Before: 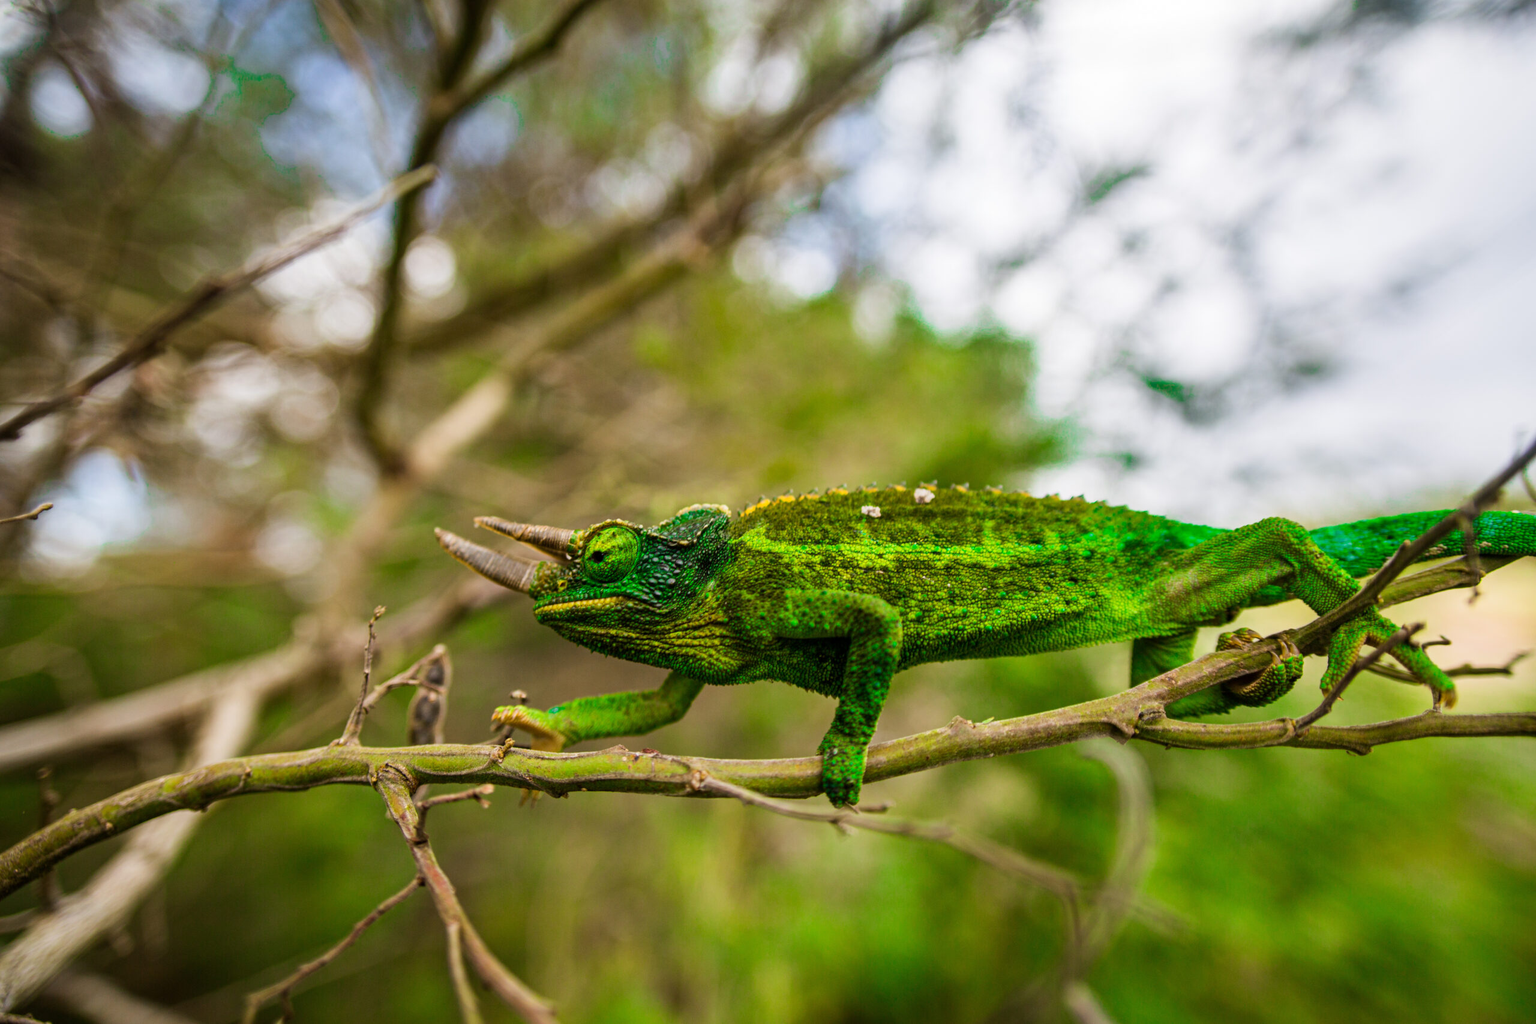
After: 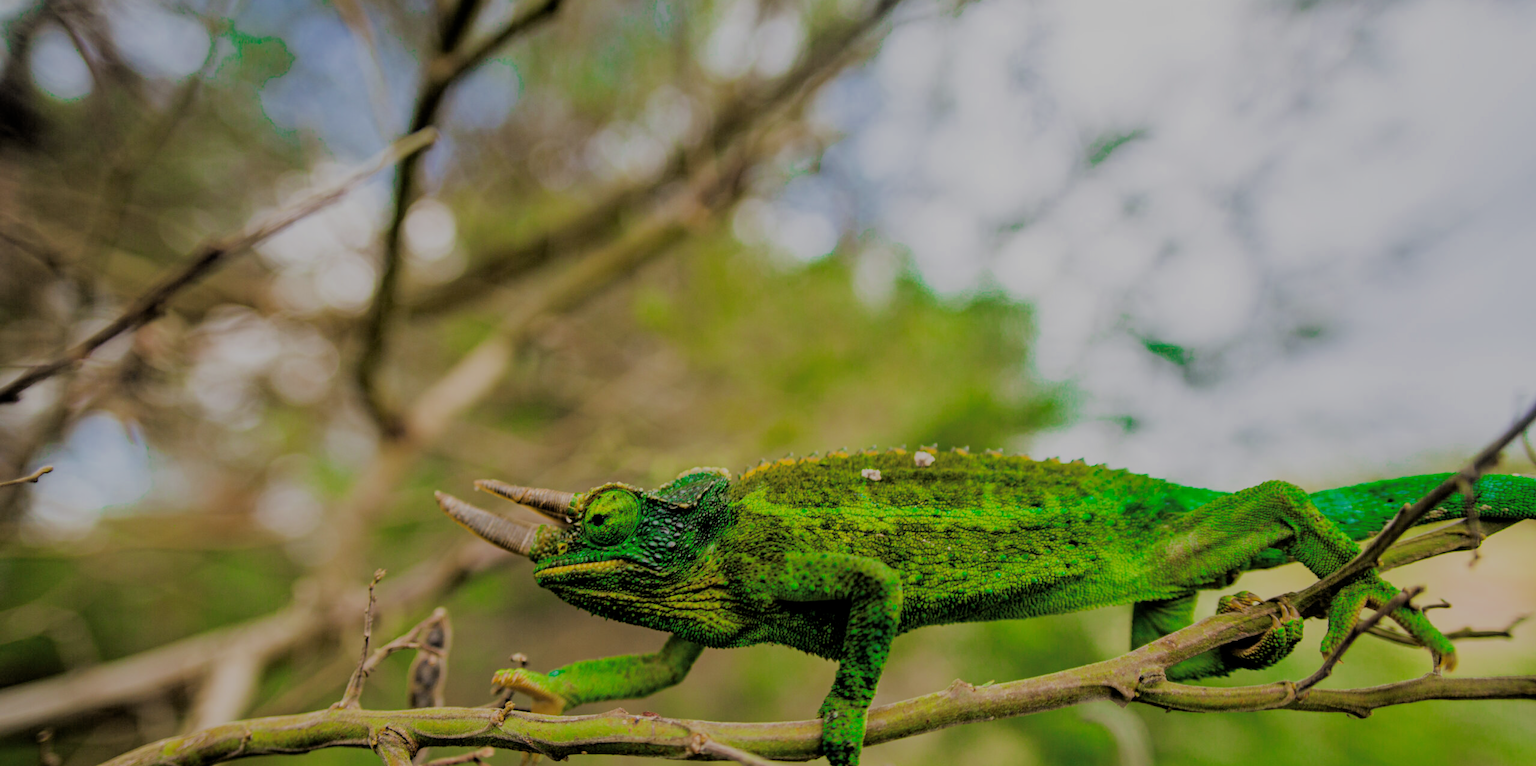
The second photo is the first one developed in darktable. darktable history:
crop: top 3.683%, bottom 21.492%
filmic rgb: middle gray luminance 3.44%, black relative exposure -5.94 EV, white relative exposure 6.37 EV, dynamic range scaling 21.72%, target black luminance 0%, hardness 2.33, latitude 46.48%, contrast 0.779, highlights saturation mix 99.97%, shadows ↔ highlights balance 0.036%, iterations of high-quality reconstruction 10
tone equalizer: smoothing diameter 24.96%, edges refinement/feathering 13.48, preserve details guided filter
